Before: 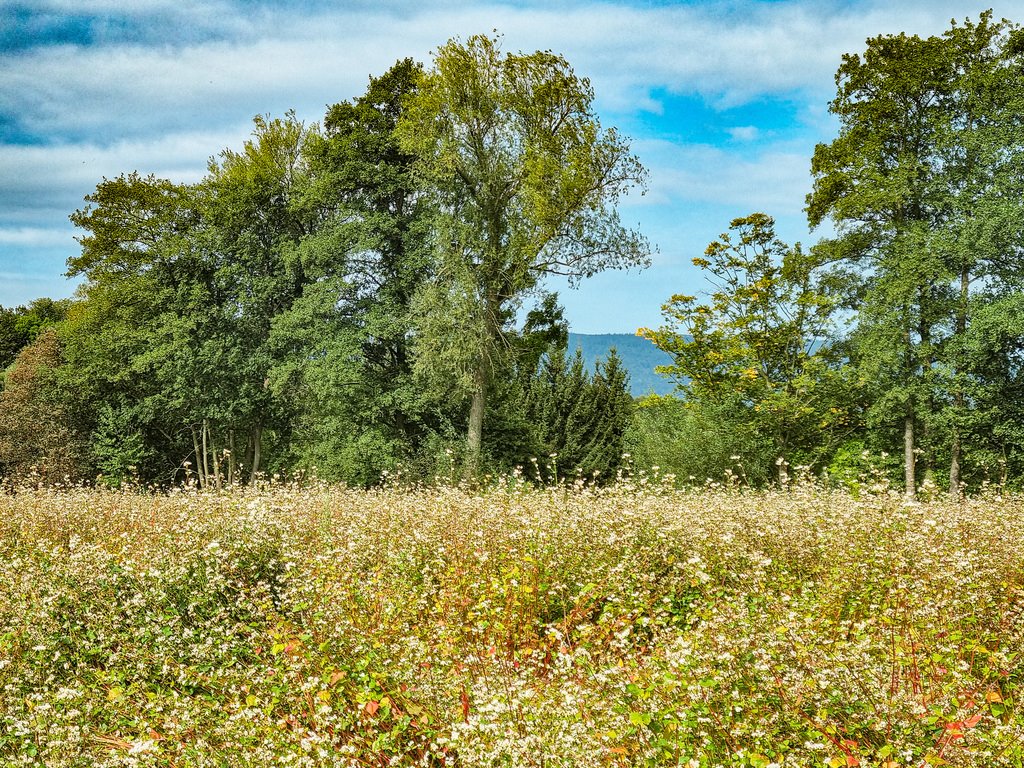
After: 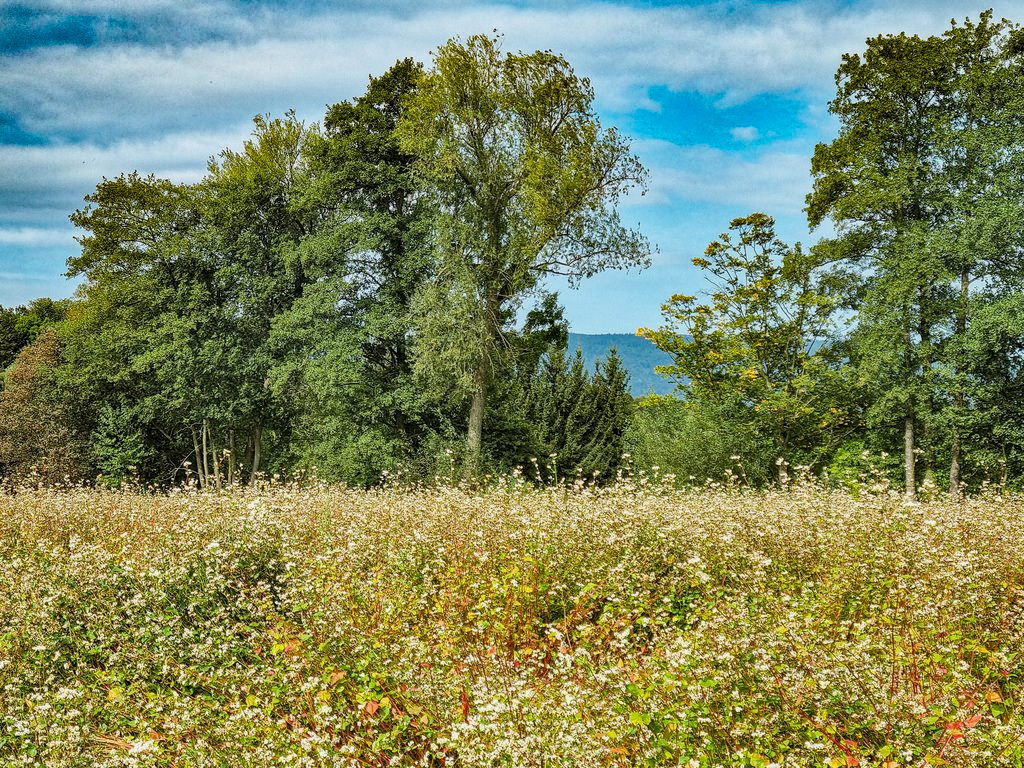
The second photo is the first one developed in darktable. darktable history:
haze removal: compatibility mode true, adaptive false
shadows and highlights: soften with gaussian
local contrast: highlights 100%, shadows 100%, detail 120%, midtone range 0.2
exposure: exposure -0.153 EV, compensate highlight preservation false
